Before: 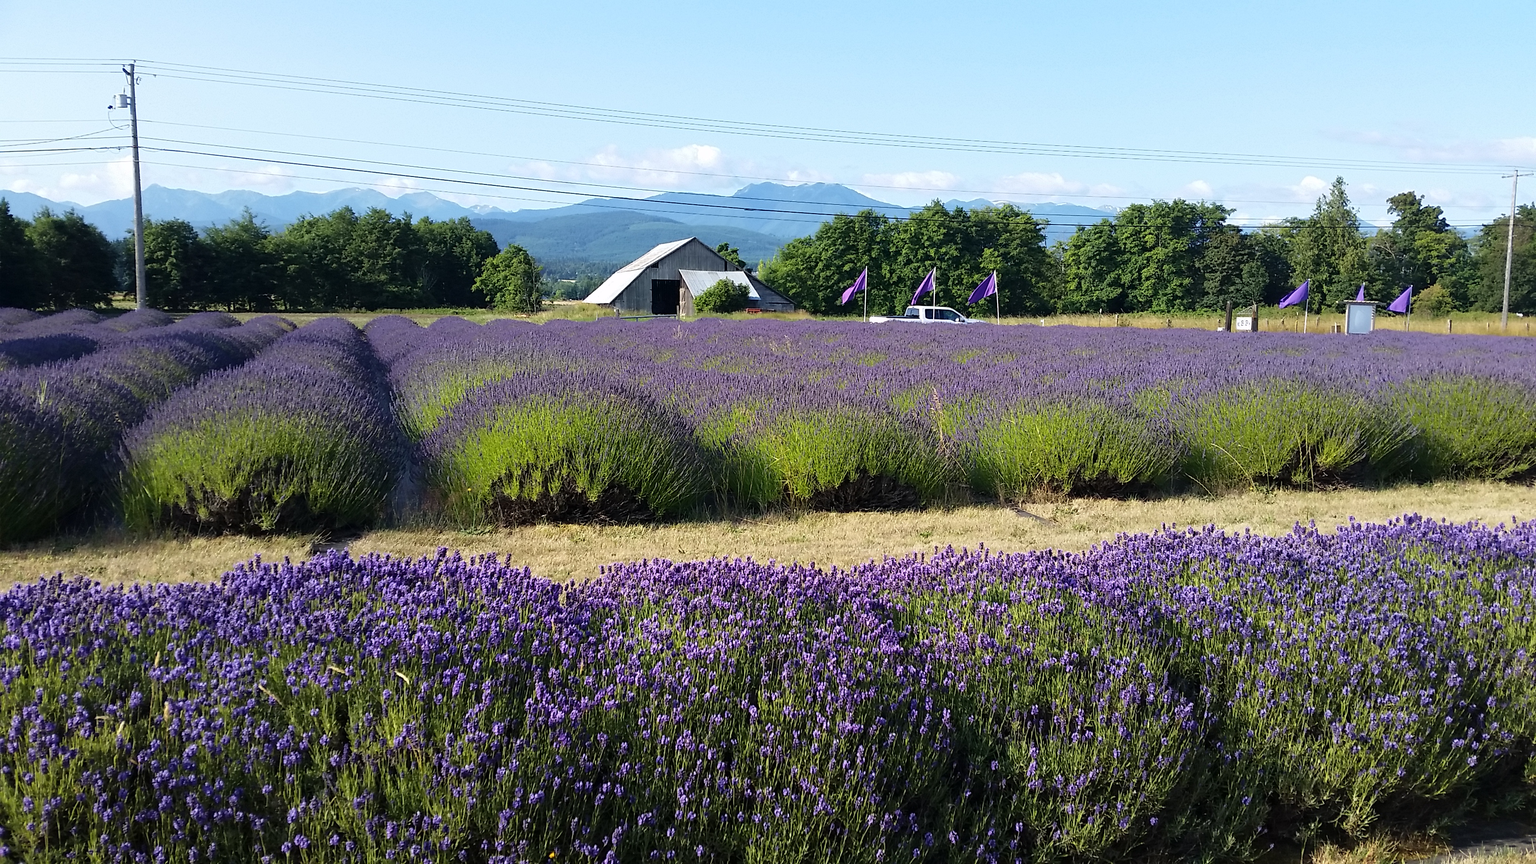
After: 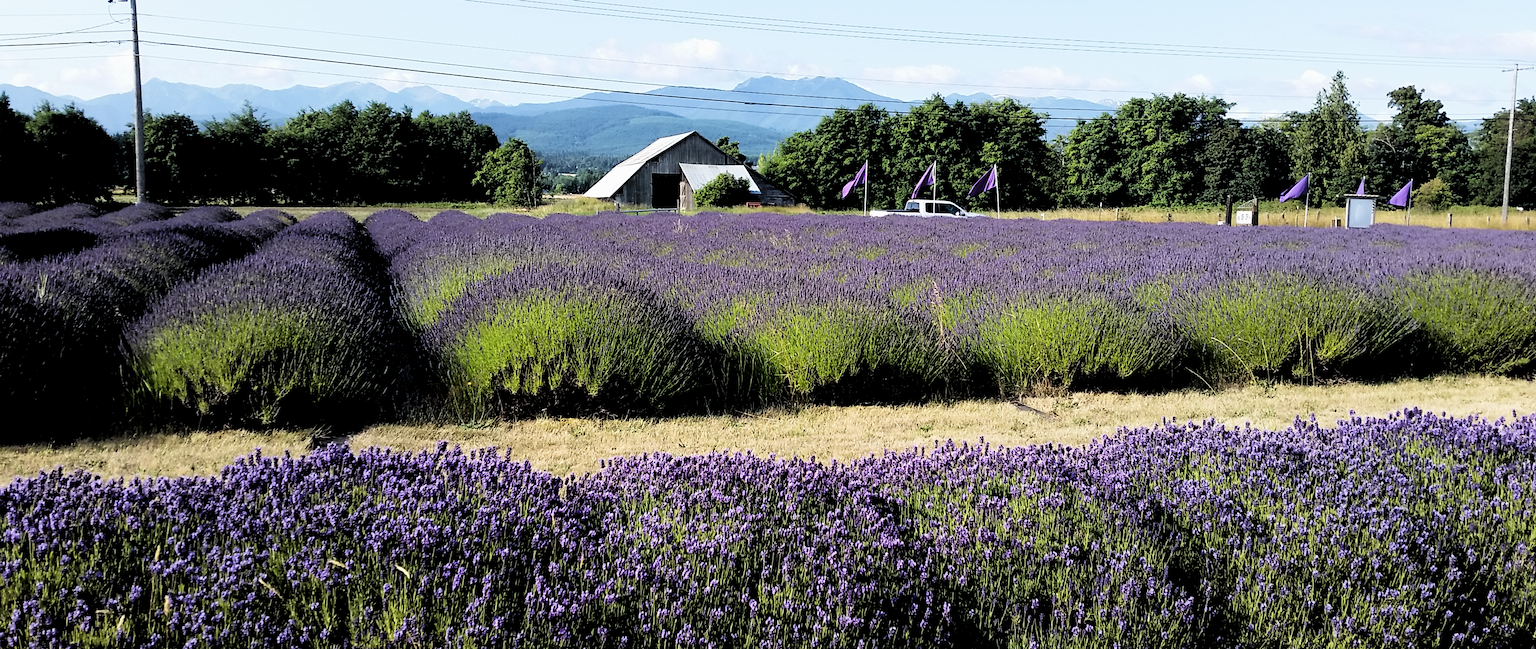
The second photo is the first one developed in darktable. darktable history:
crop and rotate: top 12.367%, bottom 12.459%
tone equalizer: on, module defaults
filmic rgb: black relative exposure -5.01 EV, white relative exposure 4 EV, hardness 2.89, contrast 1.406, highlights saturation mix -30.17%
levels: levels [0.062, 0.494, 0.925]
